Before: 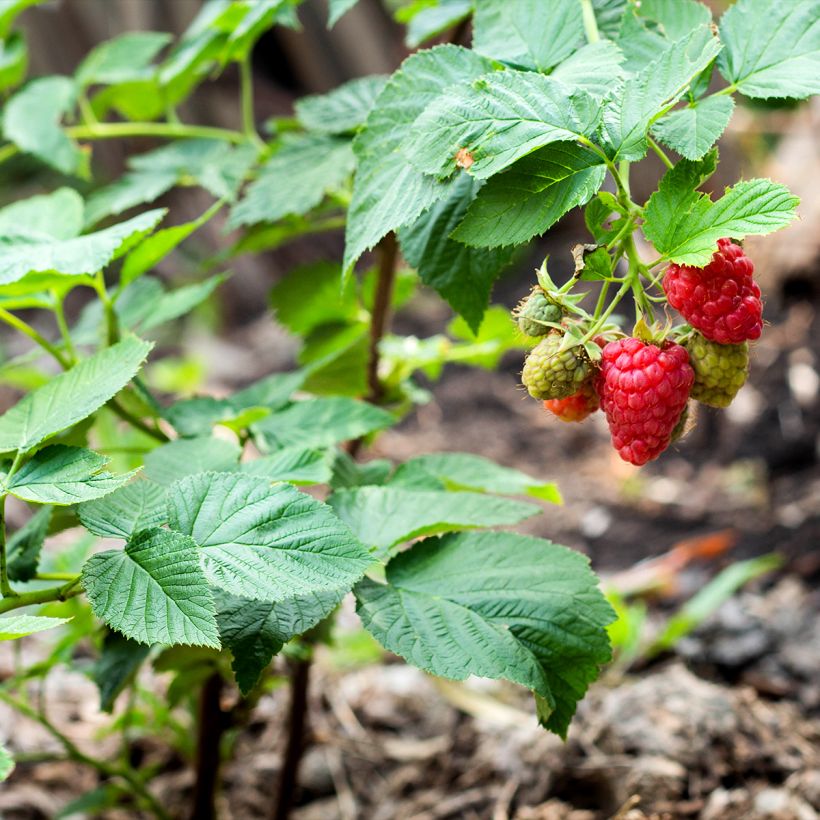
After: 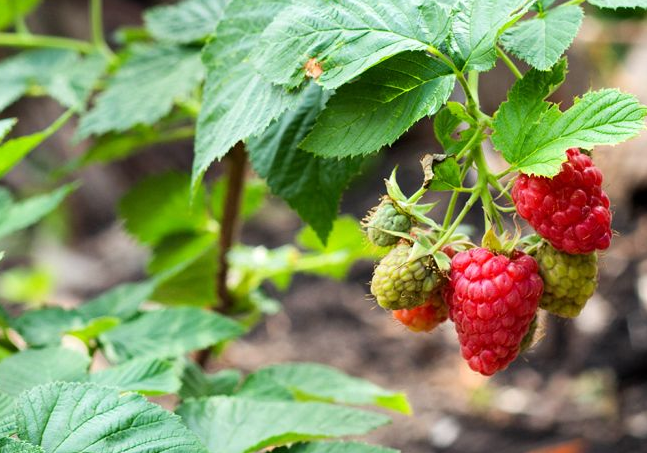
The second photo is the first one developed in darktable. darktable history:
crop: left 18.425%, top 11.085%, right 2.583%, bottom 33.634%
